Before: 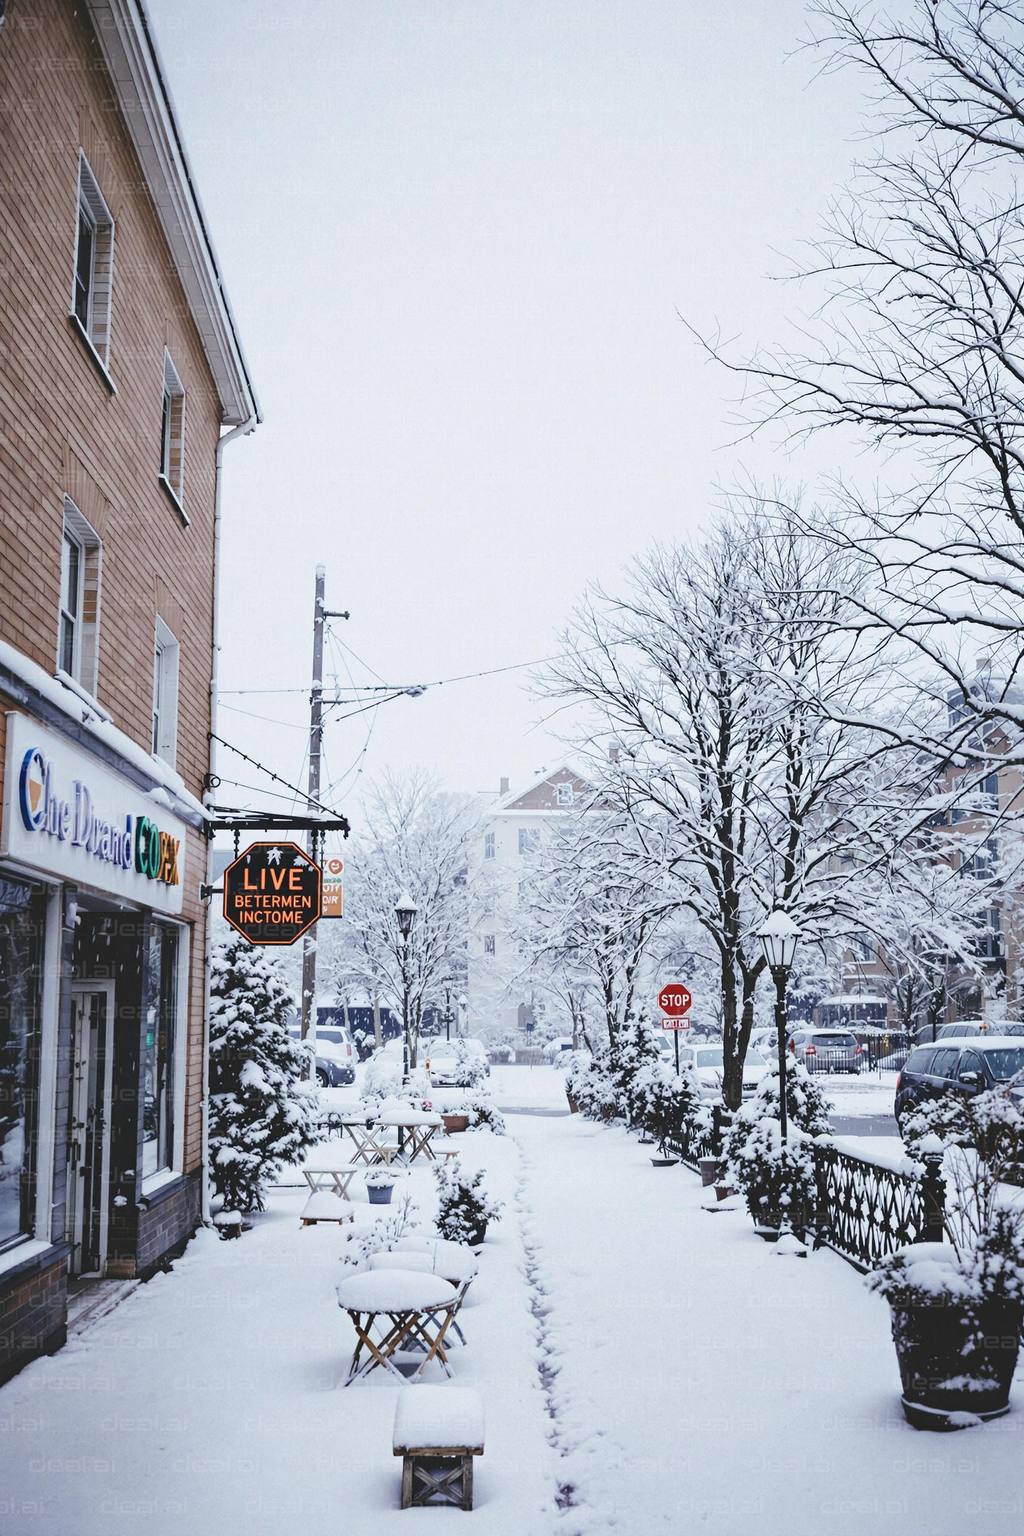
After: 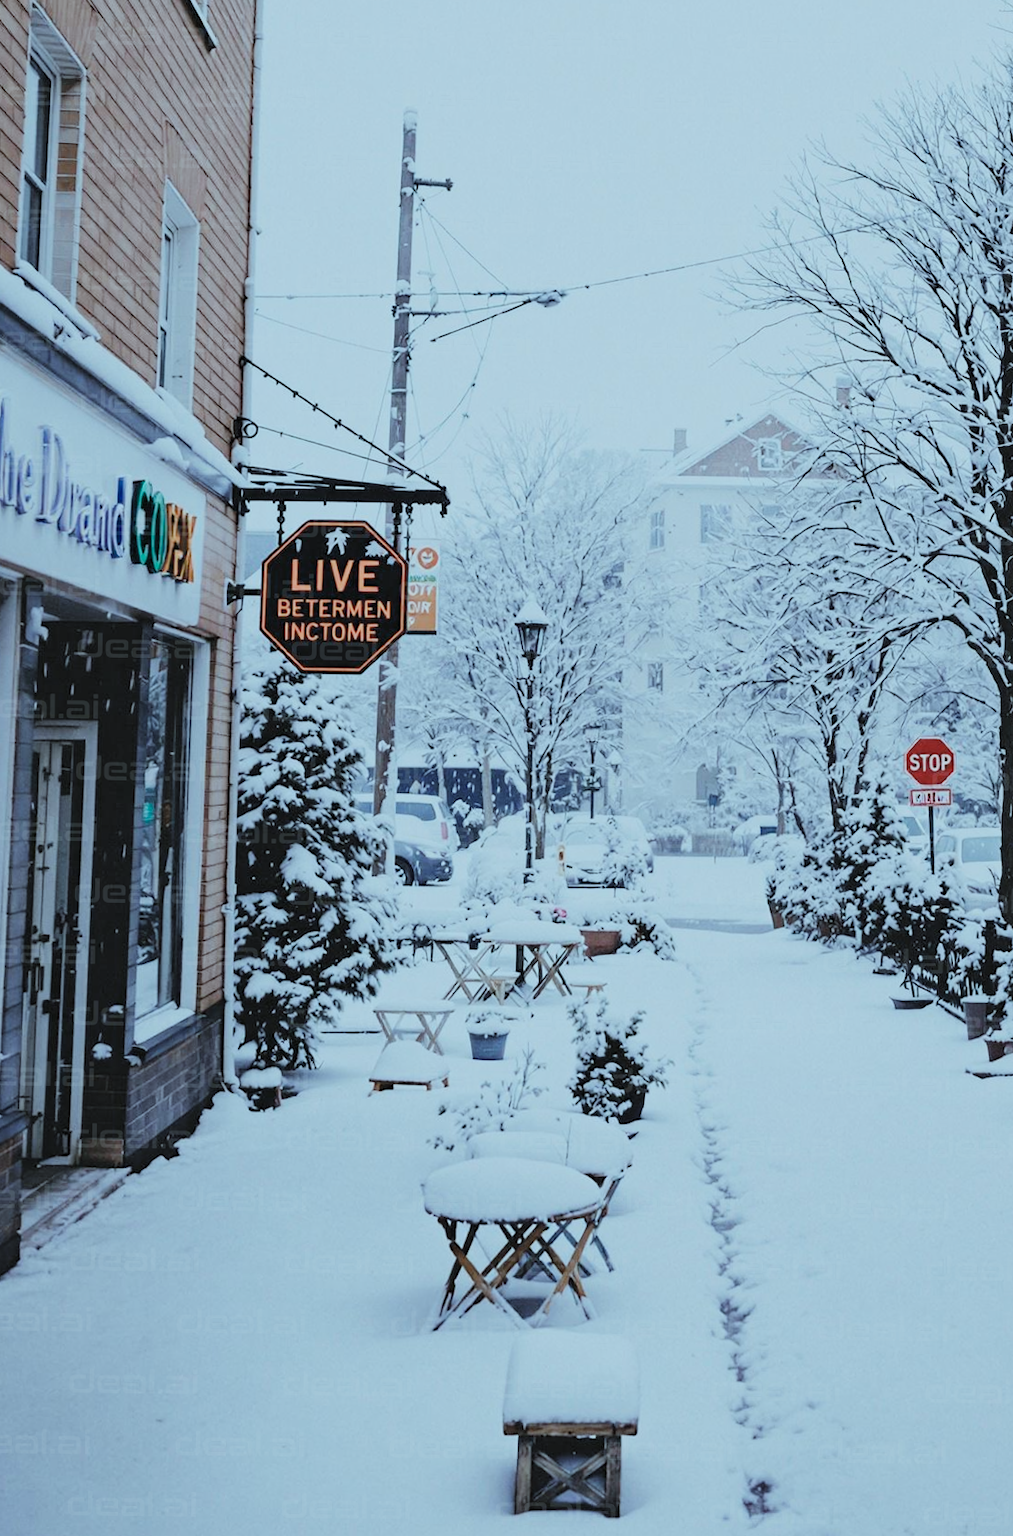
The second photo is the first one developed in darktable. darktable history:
crop and rotate: angle -0.665°, left 3.826%, top 31.551%, right 28.377%
filmic rgb: black relative exposure -7.65 EV, white relative exposure 4.56 EV, threshold 5.95 EV, hardness 3.61, add noise in highlights 0.098, color science v4 (2020), type of noise poissonian, enable highlight reconstruction true
color correction: highlights a* -10.13, highlights b* -10.48
